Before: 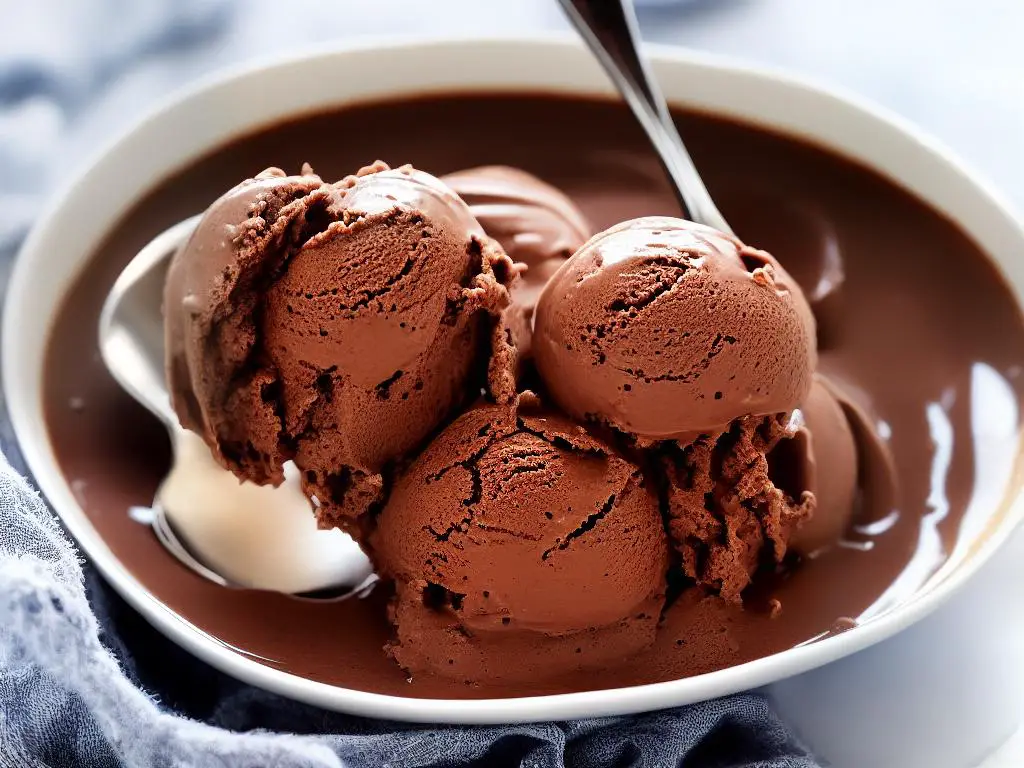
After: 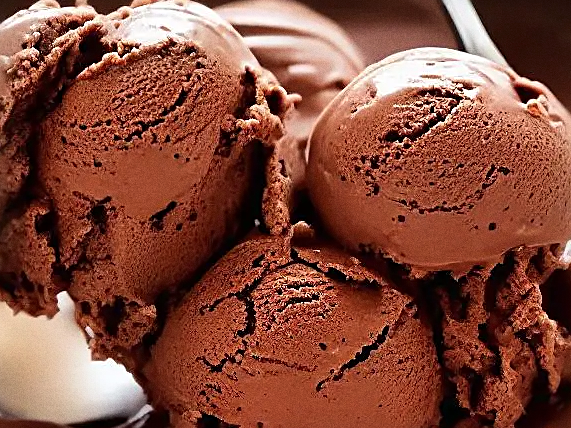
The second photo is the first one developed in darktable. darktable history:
crop and rotate: left 22.13%, top 22.054%, right 22.026%, bottom 22.102%
grain: coarseness 0.47 ISO
sharpen: on, module defaults
shadows and highlights: shadows 32.83, highlights -47.7, soften with gaussian
